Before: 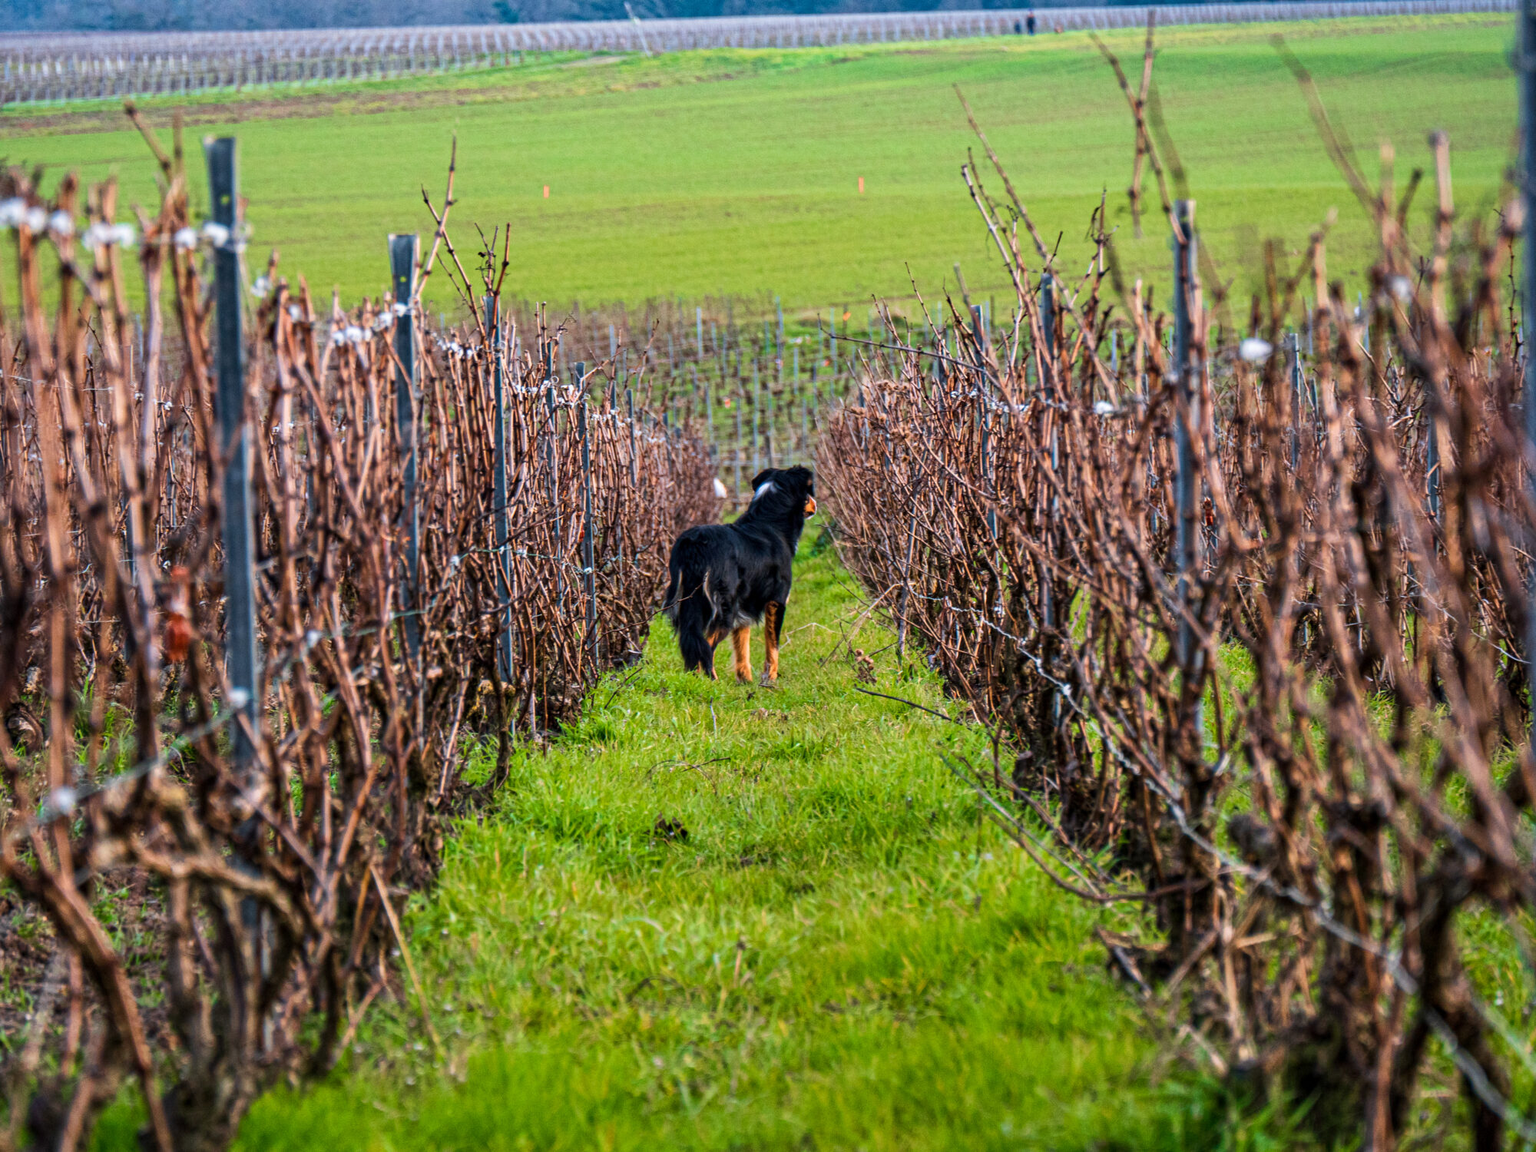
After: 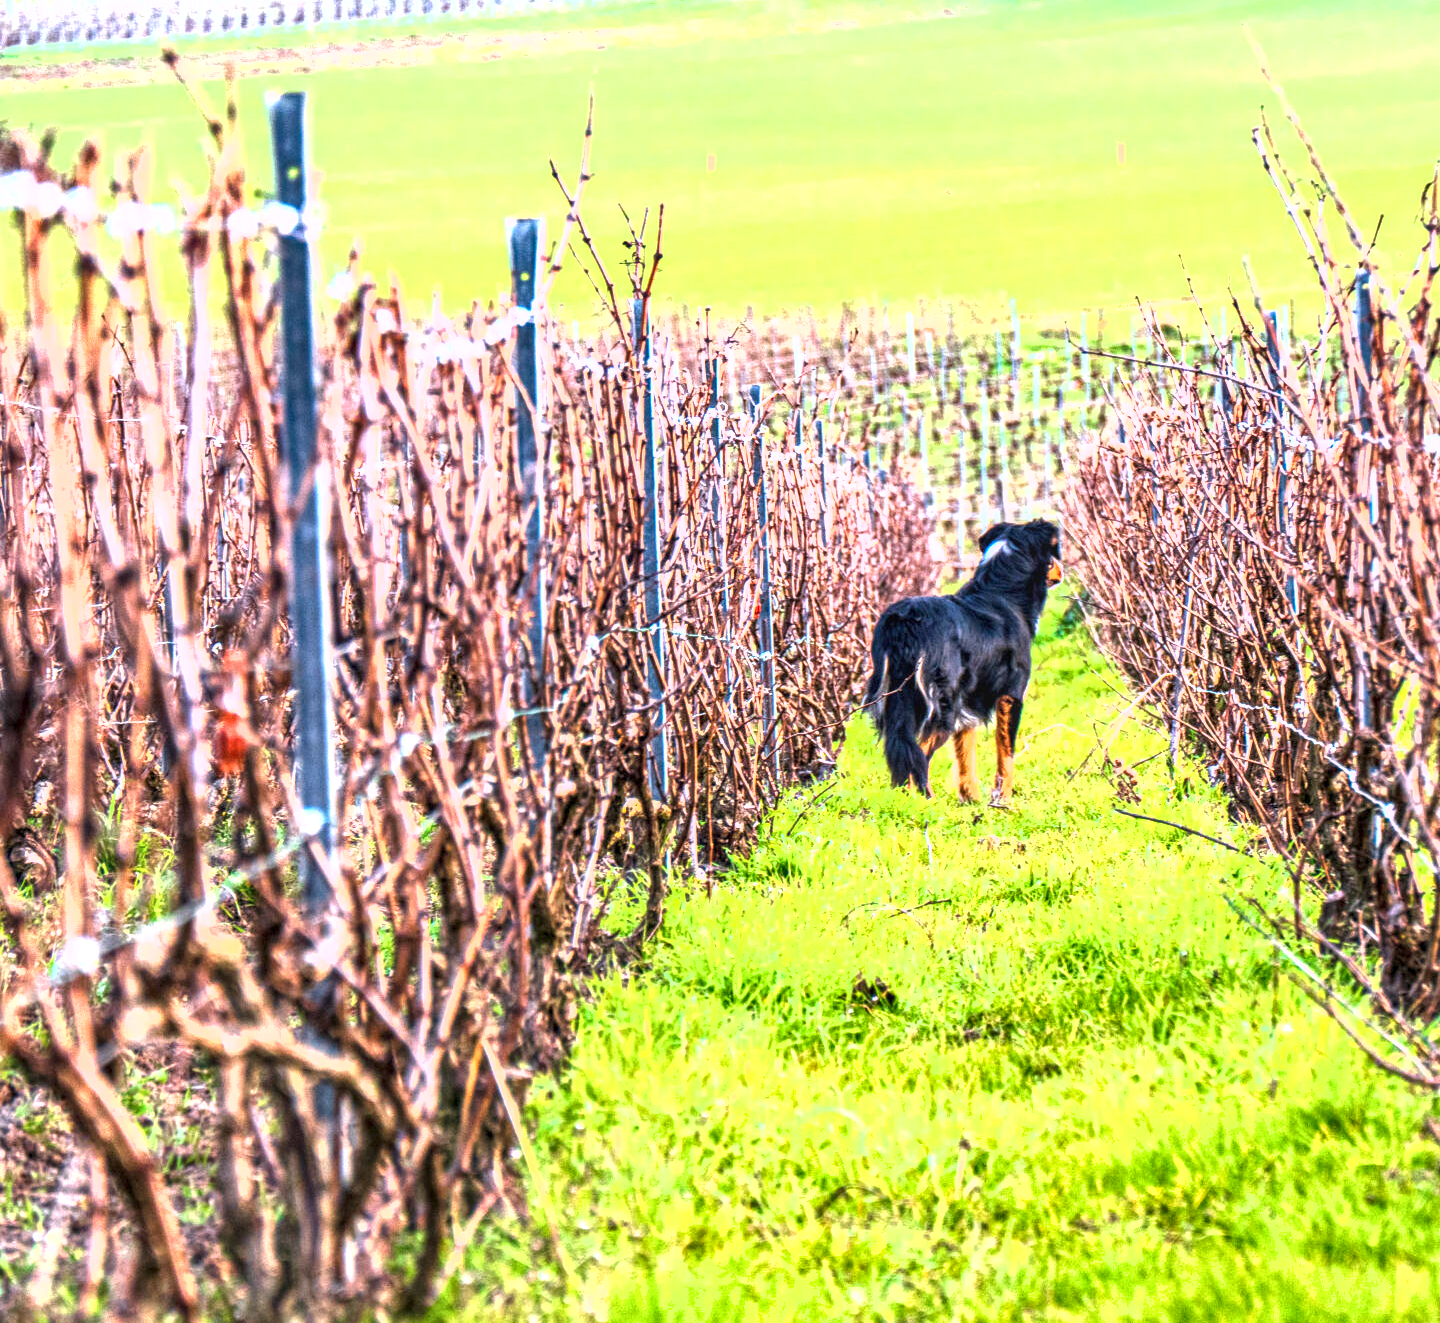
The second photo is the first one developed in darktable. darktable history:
color balance rgb: linear chroma grading › global chroma 15%, perceptual saturation grading › global saturation 30%
local contrast: on, module defaults
crop: top 5.803%, right 27.864%, bottom 5.804%
white balance: red 1.05, blue 1.072
shadows and highlights: radius 125.46, shadows 30.51, highlights -30.51, low approximation 0.01, soften with gaussian
color balance: input saturation 100.43%, contrast fulcrum 14.22%, output saturation 70.41%
exposure: black level correction 0, exposure 1.9 EV, compensate highlight preservation false
